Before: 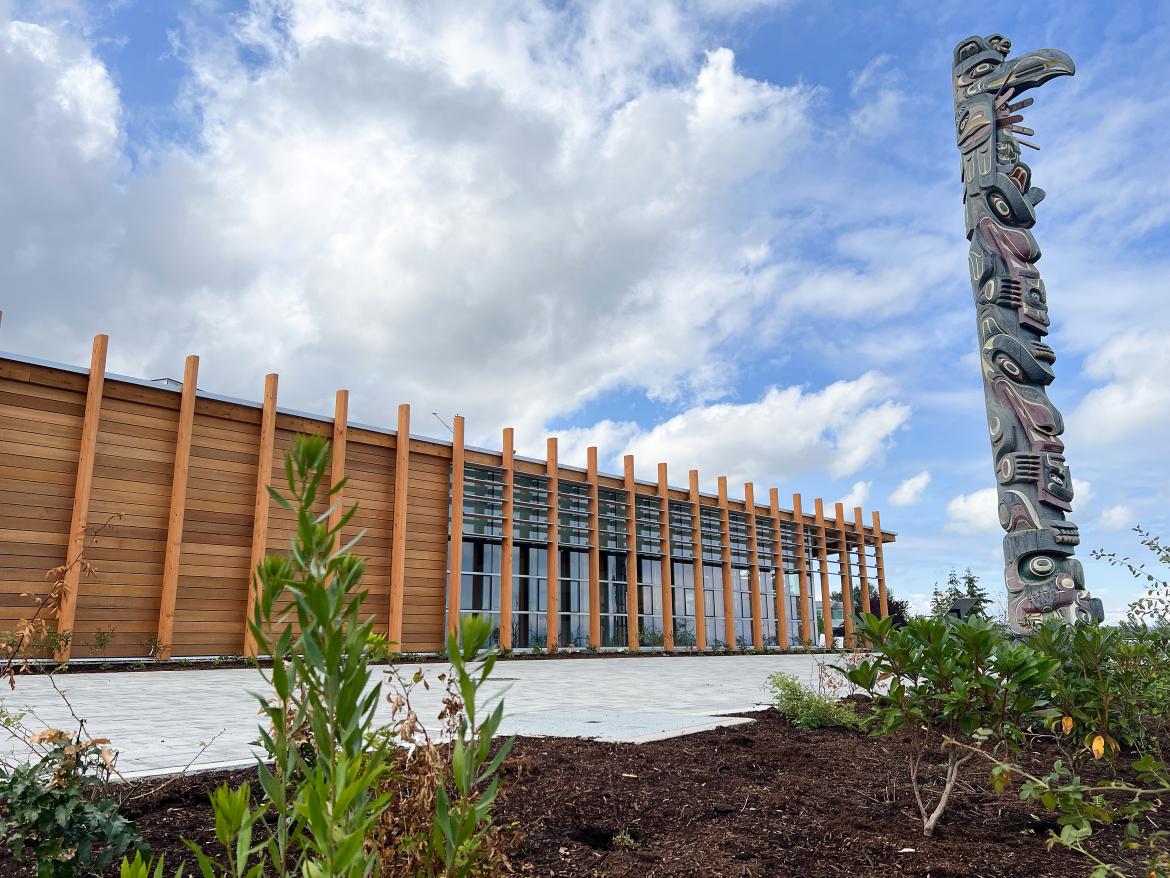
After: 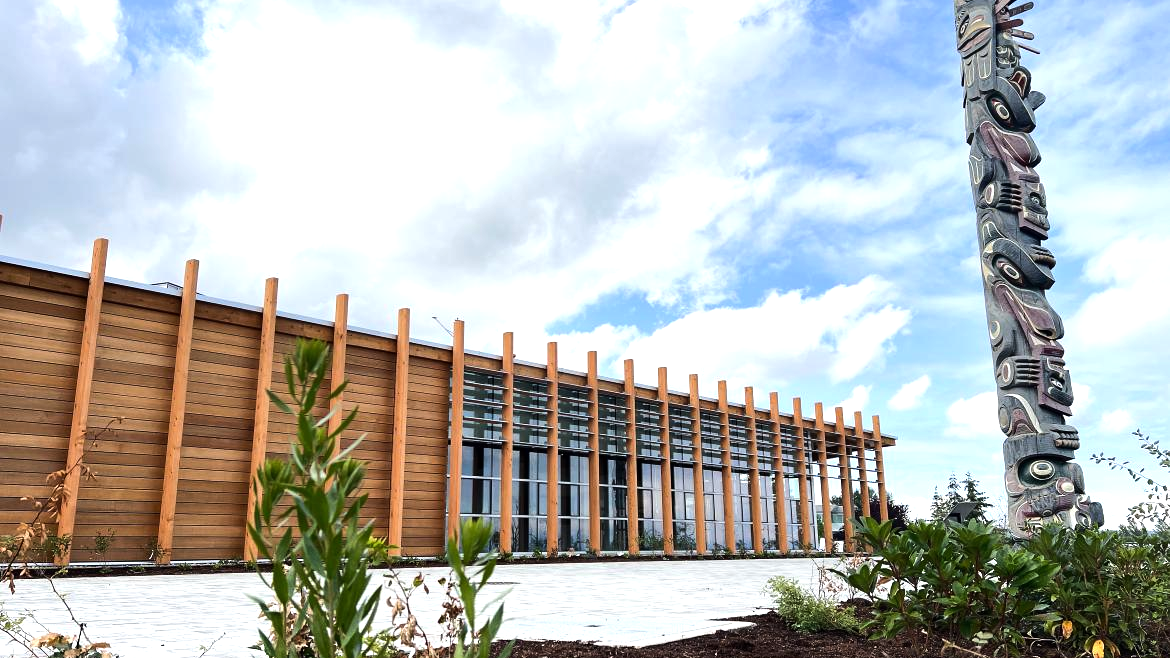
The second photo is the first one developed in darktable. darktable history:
crop: top 11.038%, bottom 13.962%
tone equalizer: -8 EV -0.75 EV, -7 EV -0.7 EV, -6 EV -0.6 EV, -5 EV -0.4 EV, -3 EV 0.4 EV, -2 EV 0.6 EV, -1 EV 0.7 EV, +0 EV 0.75 EV, edges refinement/feathering 500, mask exposure compensation -1.57 EV, preserve details no
